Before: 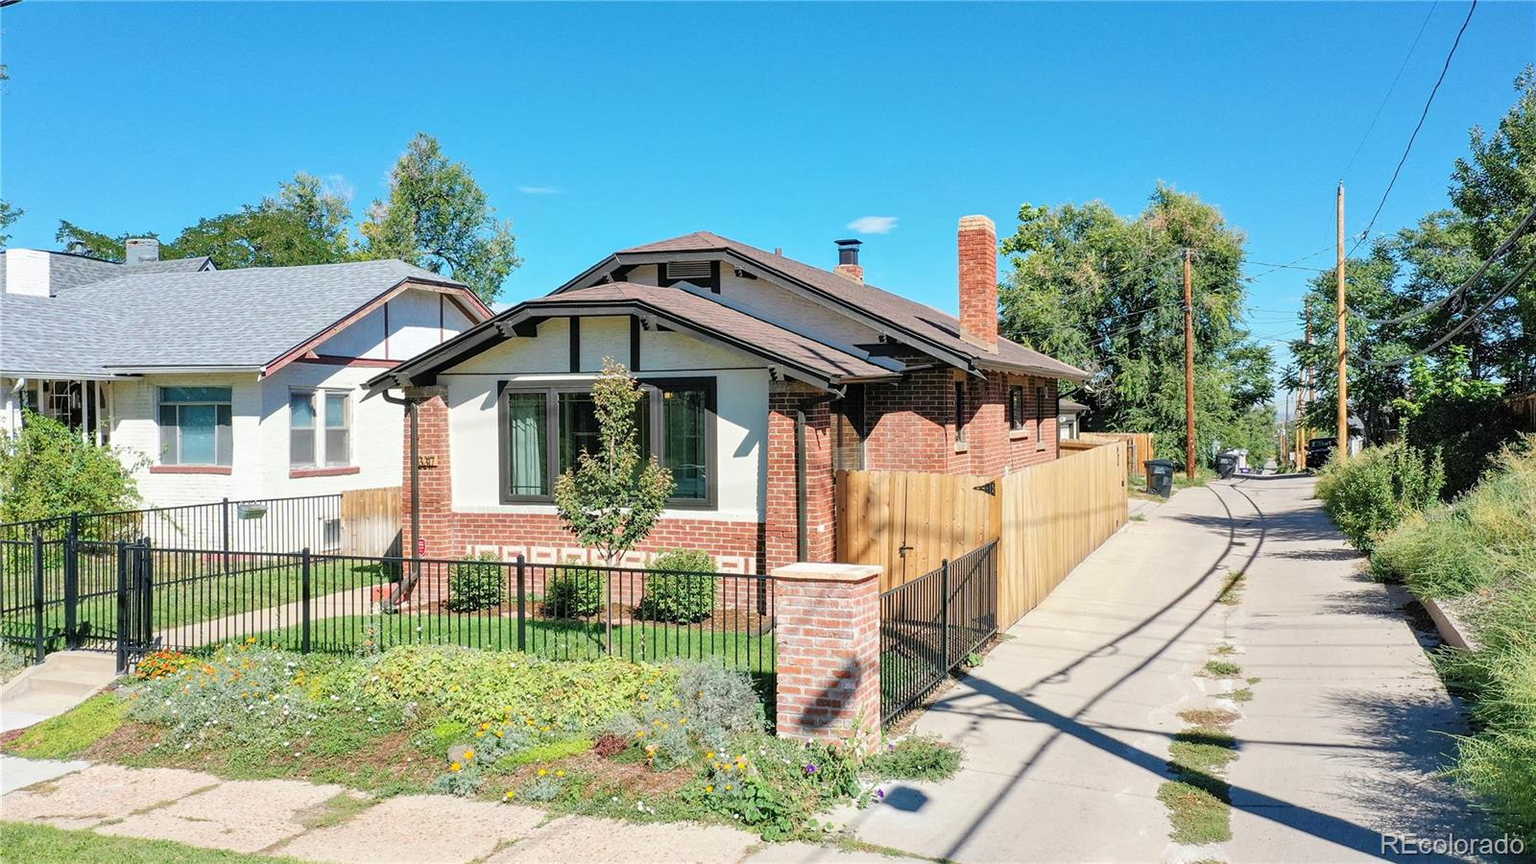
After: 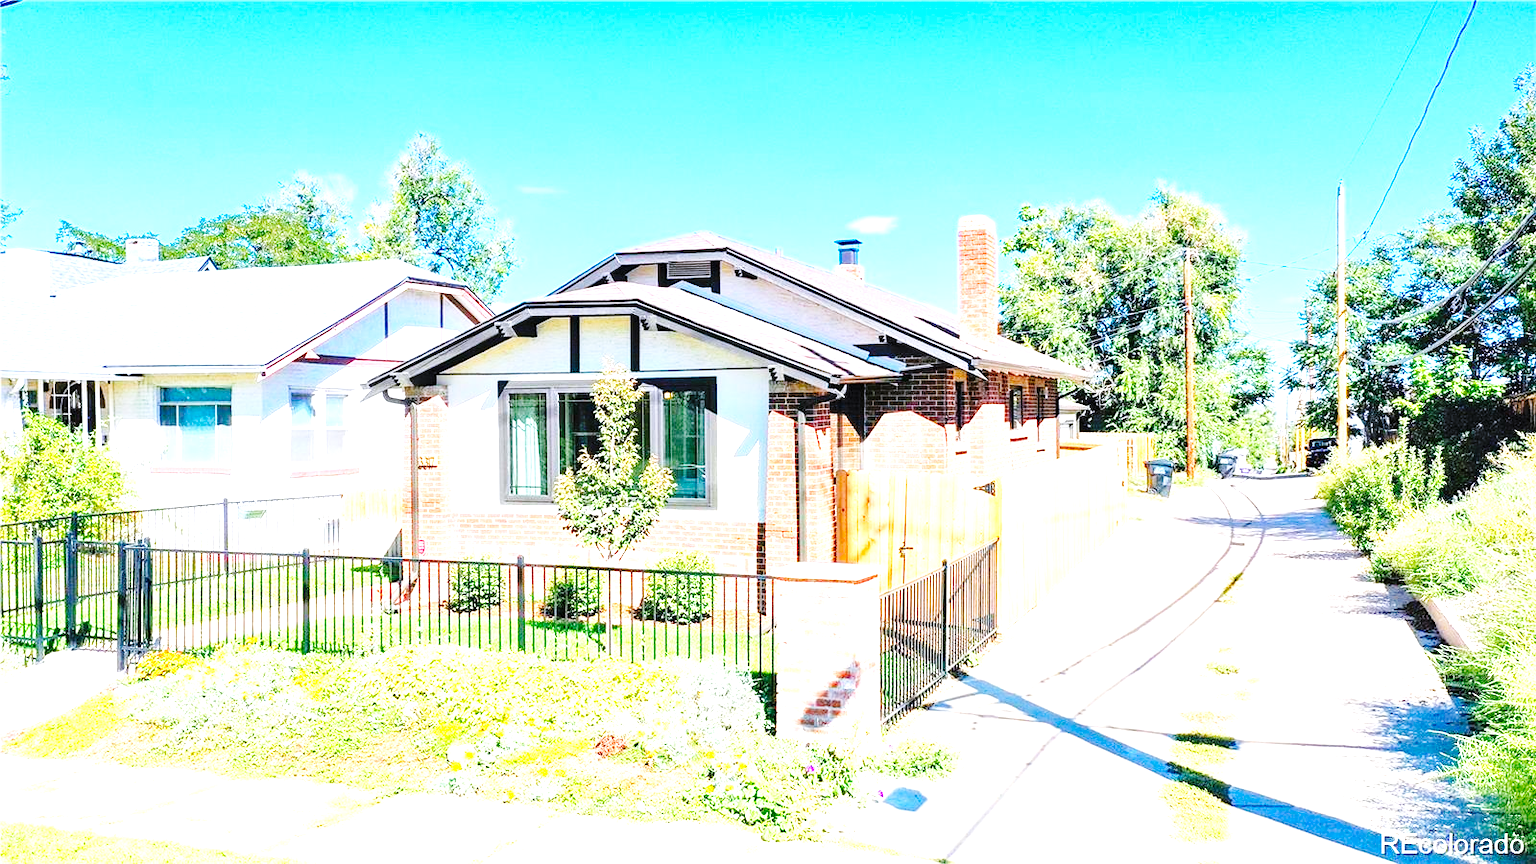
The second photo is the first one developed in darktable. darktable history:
graduated density: hue 238.83°, saturation 50%
color balance rgb: linear chroma grading › global chroma 8.33%, perceptual saturation grading › global saturation 18.52%, global vibrance 7.87%
base curve: curves: ch0 [(0, 0) (0.036, 0.025) (0.121, 0.166) (0.206, 0.329) (0.605, 0.79) (1, 1)], preserve colors none
exposure: black level correction 0, exposure 2.088 EV, compensate exposure bias true, compensate highlight preservation false
